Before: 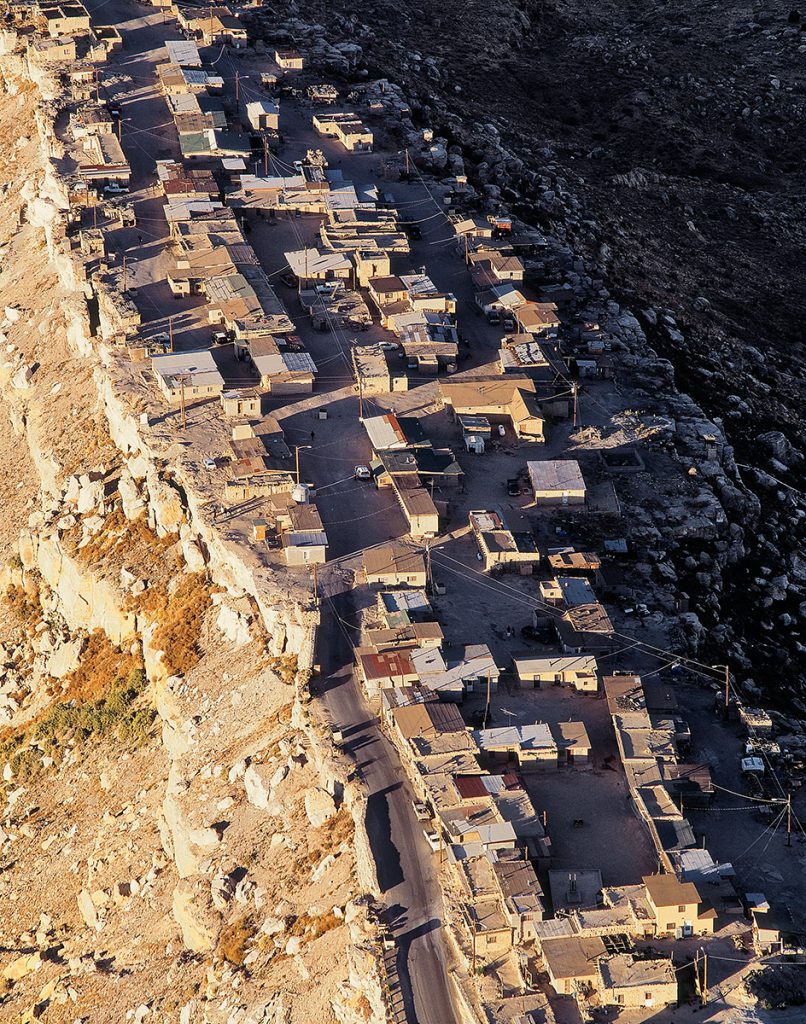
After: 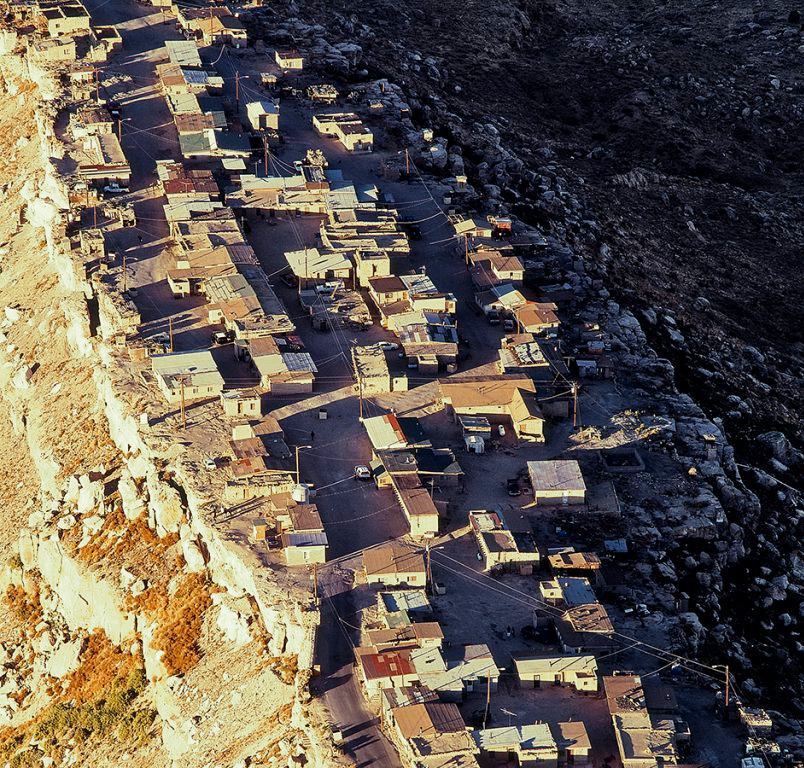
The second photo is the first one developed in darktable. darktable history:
local contrast: mode bilateral grid, contrast 20, coarseness 50, detail 120%, midtone range 0.2
split-toning: shadows › hue 290.82°, shadows › saturation 0.34, highlights › saturation 0.38, balance 0, compress 50%
crop: bottom 24.967%
contrast brightness saturation: contrast 0.09, saturation 0.28
